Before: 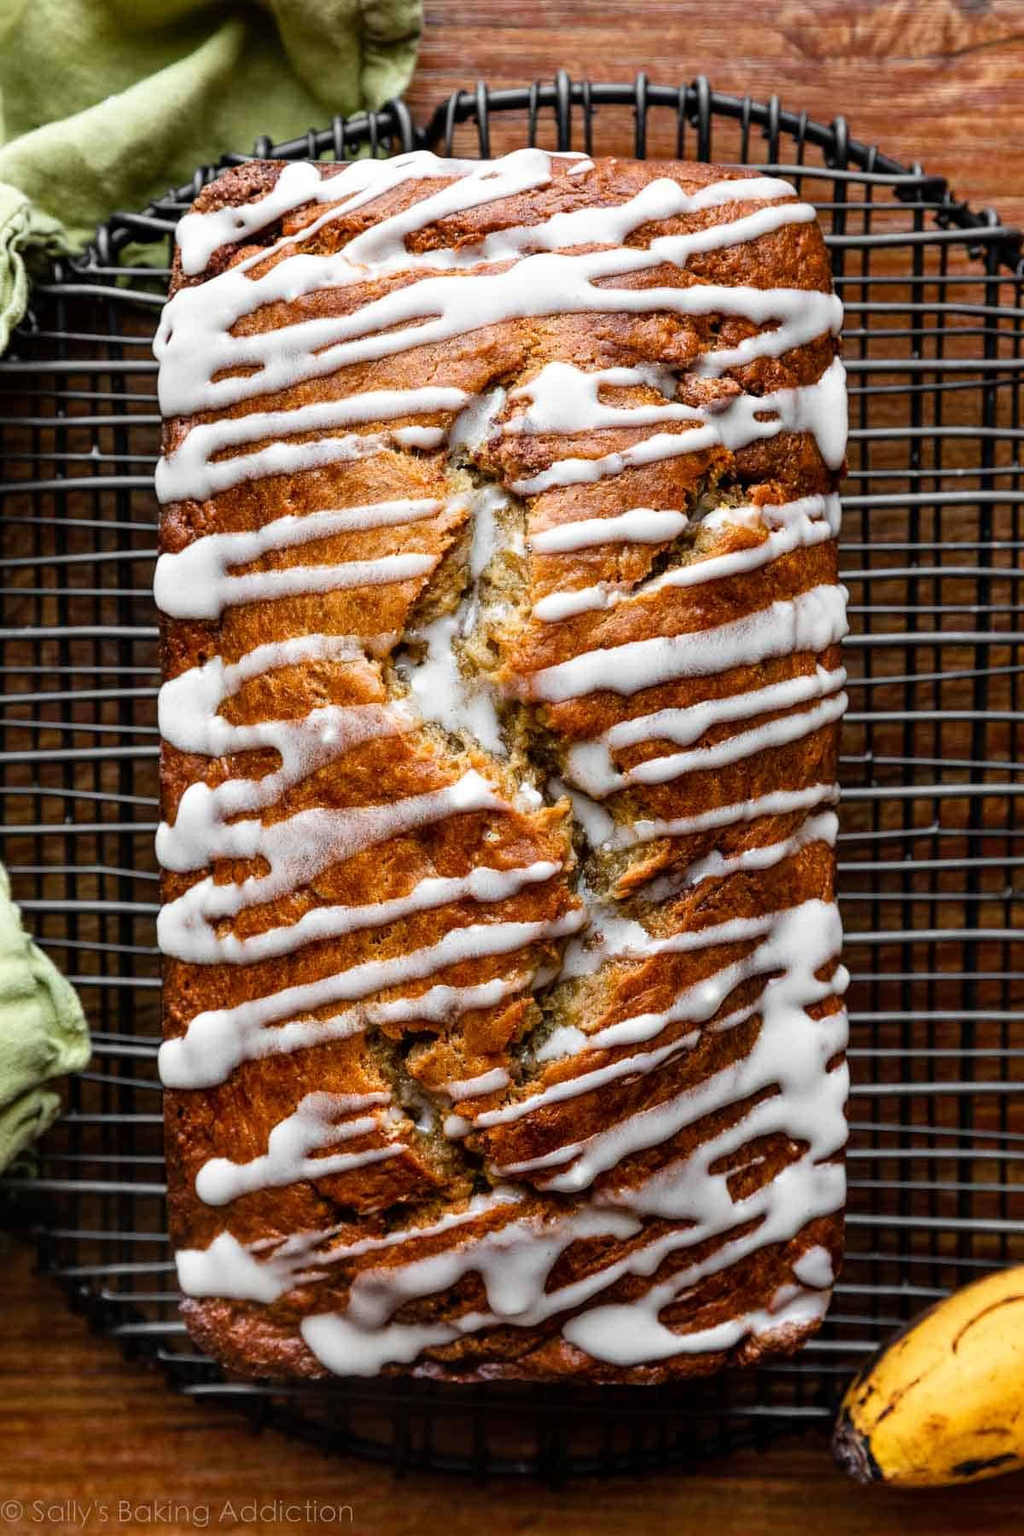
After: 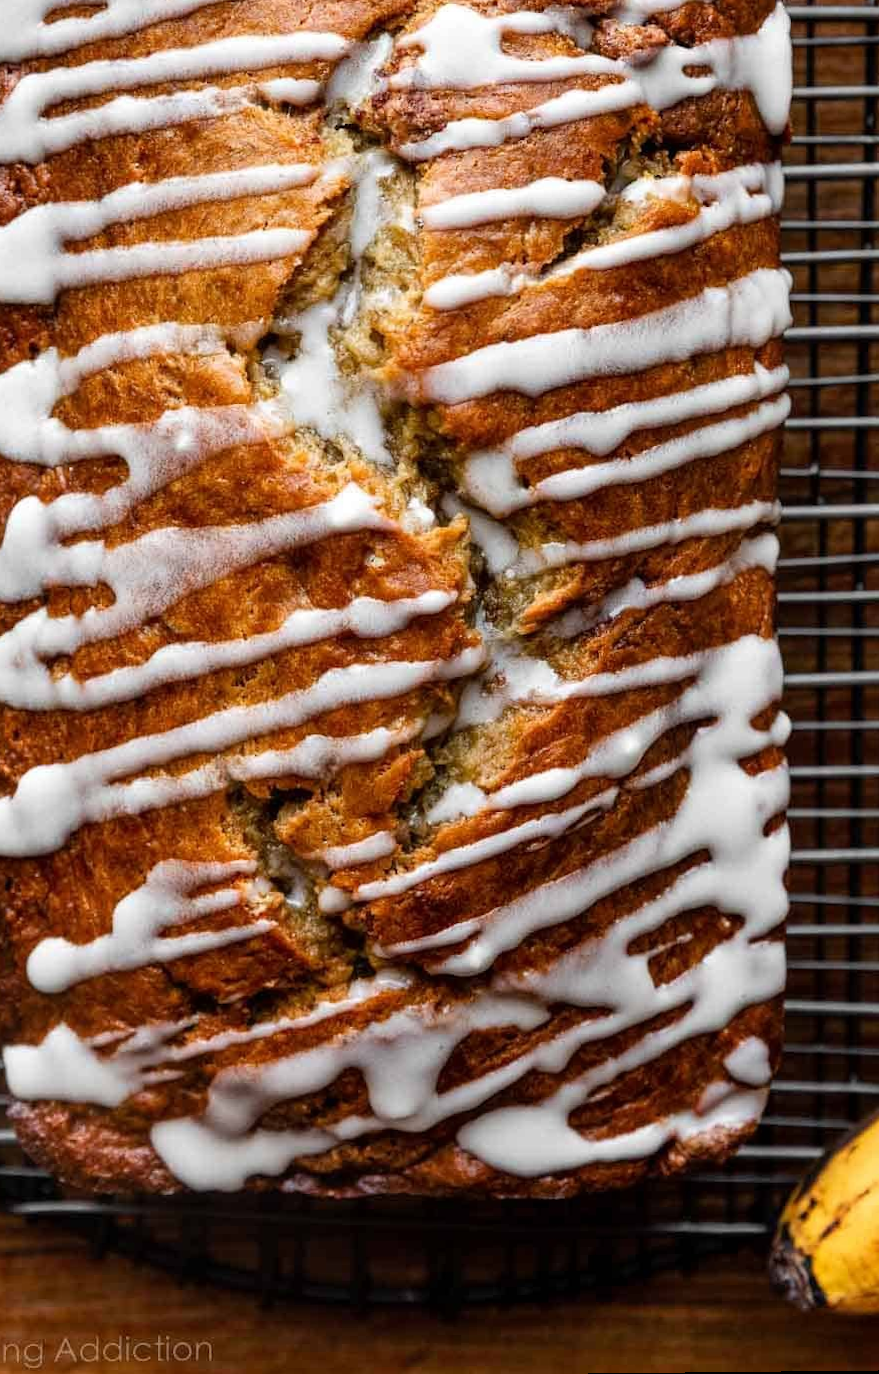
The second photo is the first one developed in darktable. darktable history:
rotate and perspective: rotation 0.174°, lens shift (vertical) 0.013, lens shift (horizontal) 0.019, shear 0.001, automatic cropping original format, crop left 0.007, crop right 0.991, crop top 0.016, crop bottom 0.997
crop: left 16.871%, top 22.857%, right 9.116%
